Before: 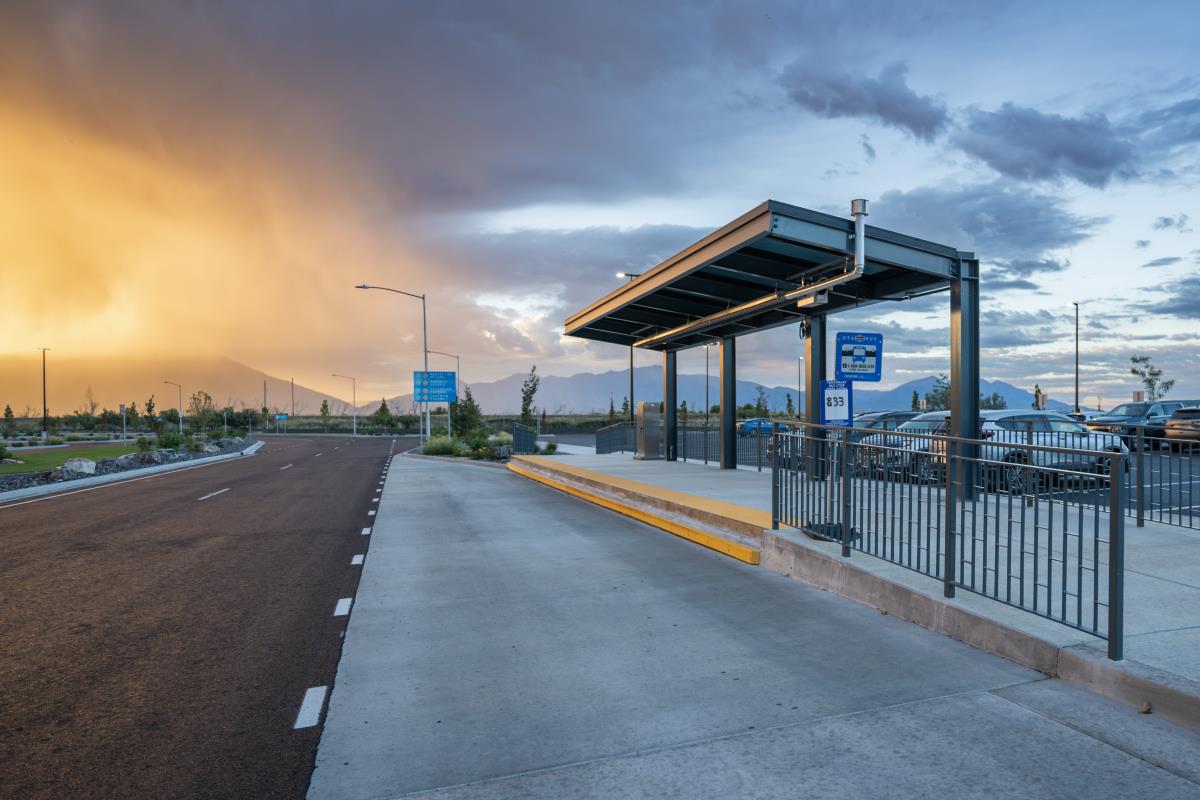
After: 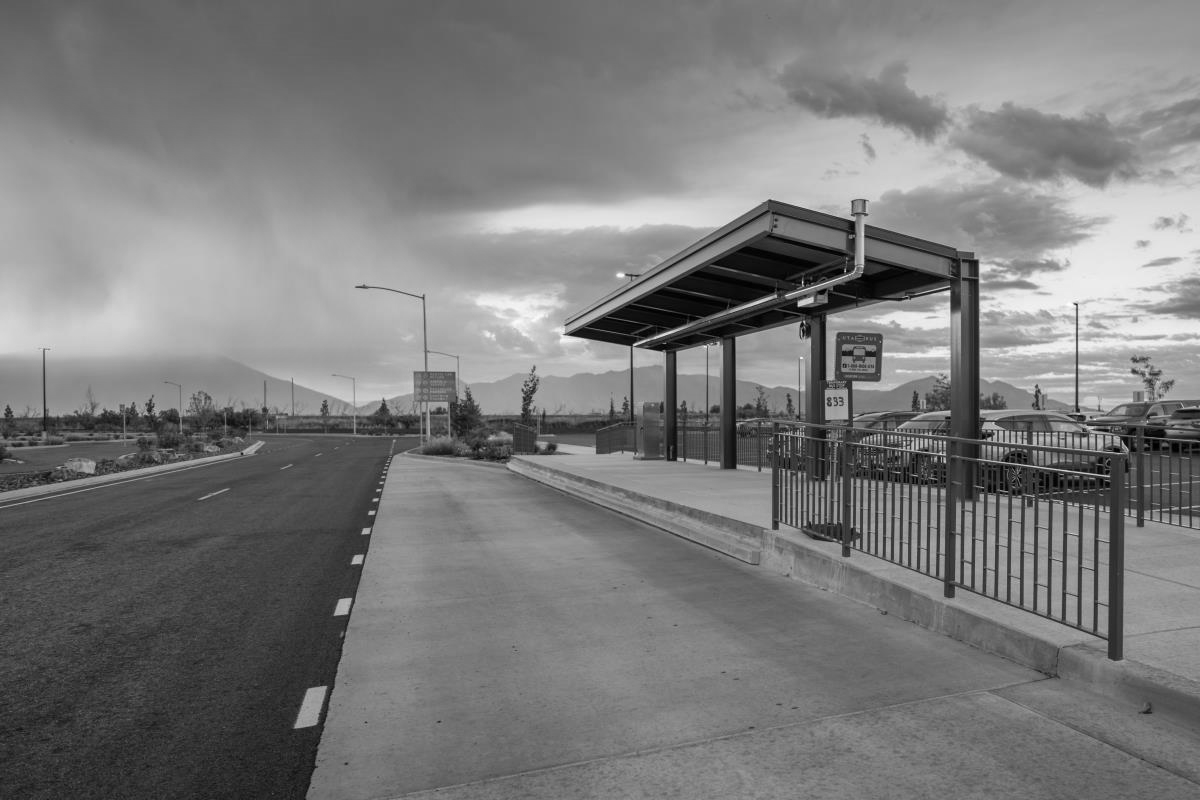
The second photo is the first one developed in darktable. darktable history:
white balance: emerald 1
base curve: curves: ch0 [(0, 0) (0.297, 0.298) (1, 1)], preserve colors none
monochrome: a -11.7, b 1.62, size 0.5, highlights 0.38
